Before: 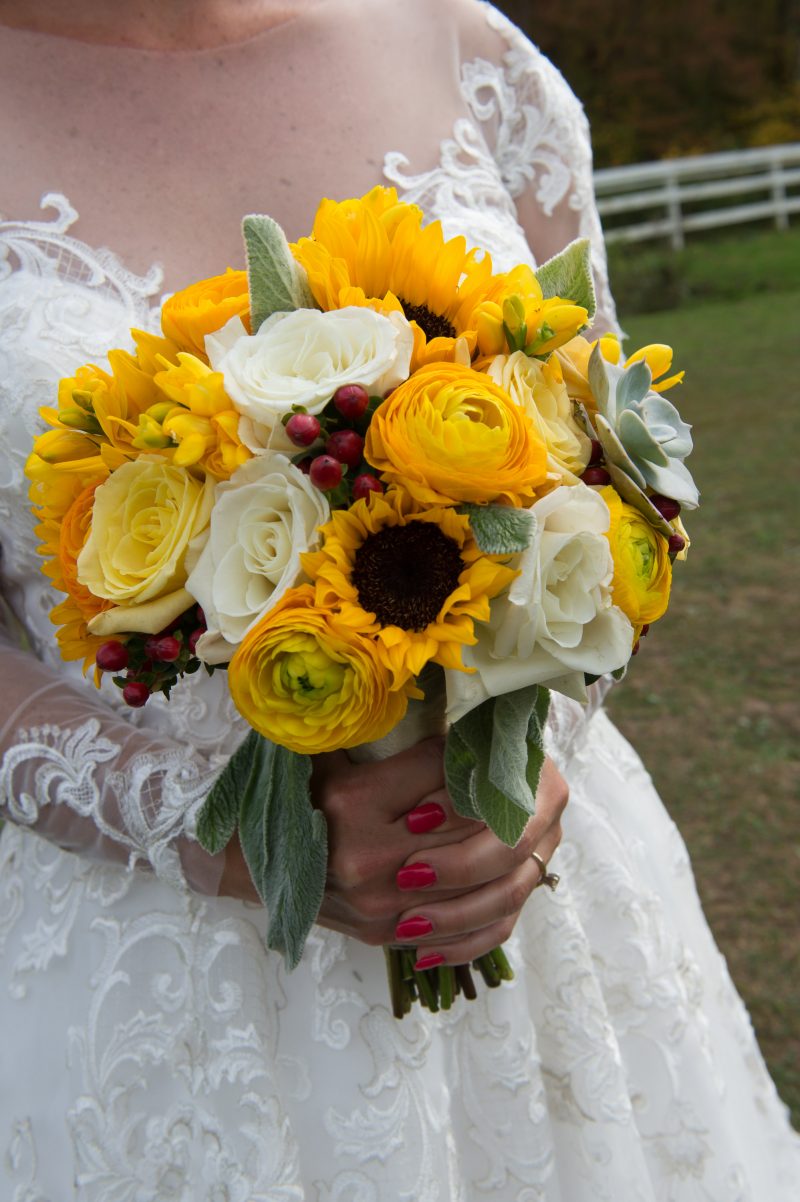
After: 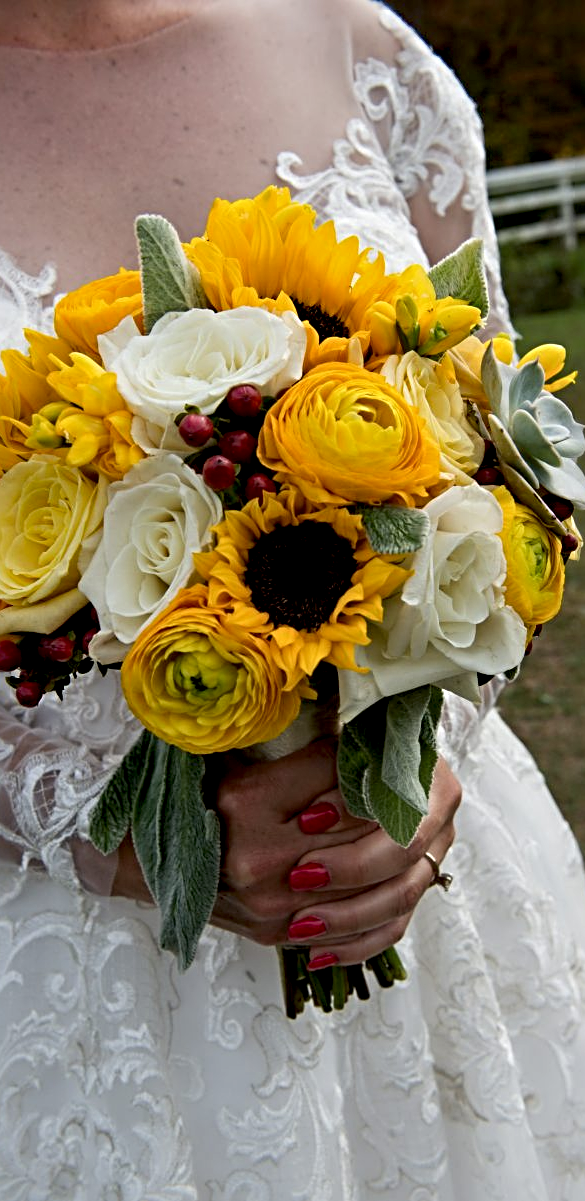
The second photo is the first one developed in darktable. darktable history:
exposure: black level correction 0.009, exposure -0.159 EV, compensate highlight preservation false
contrast equalizer: y [[0.535, 0.543, 0.548, 0.548, 0.542, 0.532], [0.5 ×6], [0.5 ×6], [0 ×6], [0 ×6]]
crop: left 13.443%, right 13.31%
sharpen: radius 4
